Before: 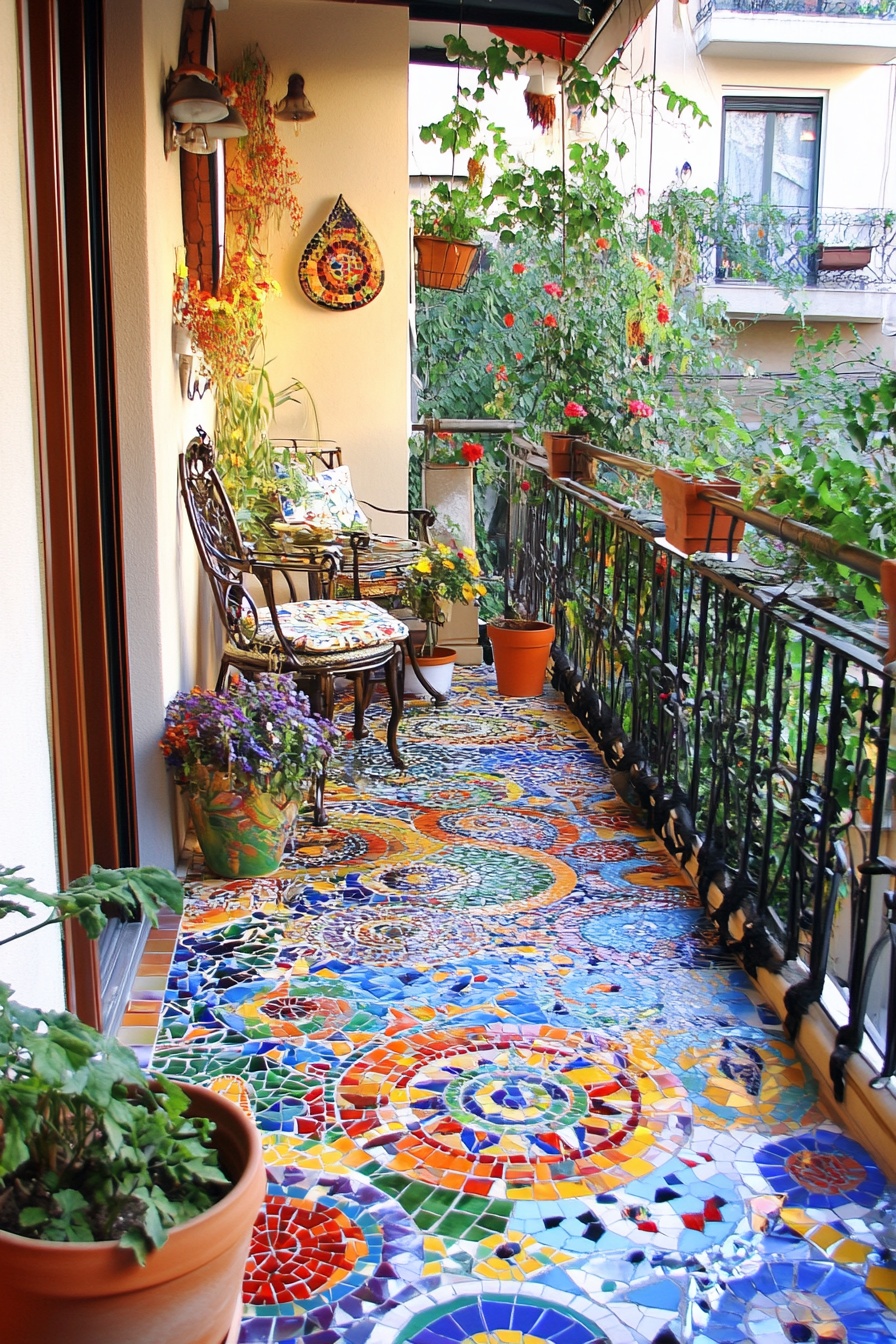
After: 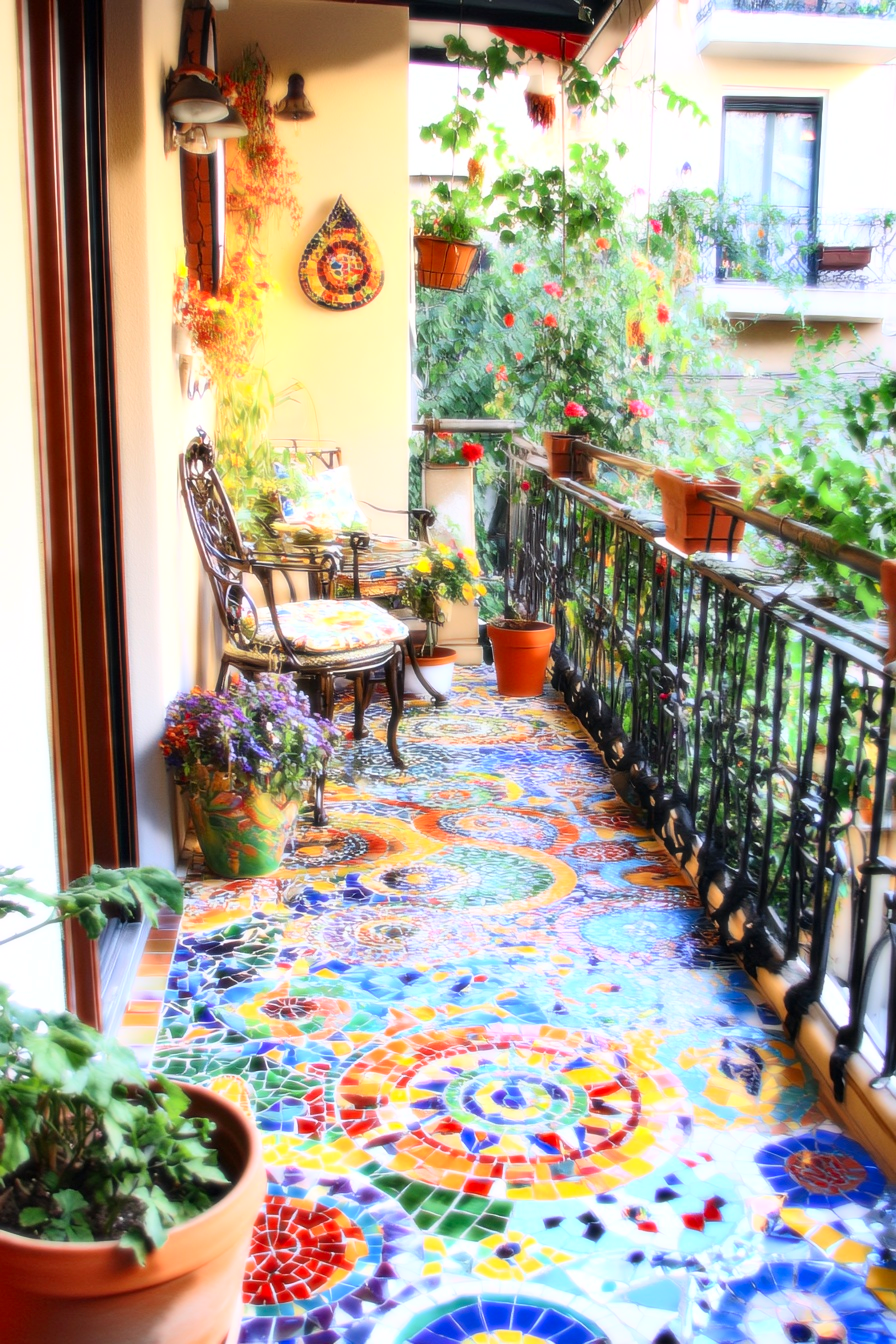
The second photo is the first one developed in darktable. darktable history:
contrast brightness saturation: contrast 0.04, saturation 0.16
bloom: size 0%, threshold 54.82%, strength 8.31%
shadows and highlights: low approximation 0.01, soften with gaussian
